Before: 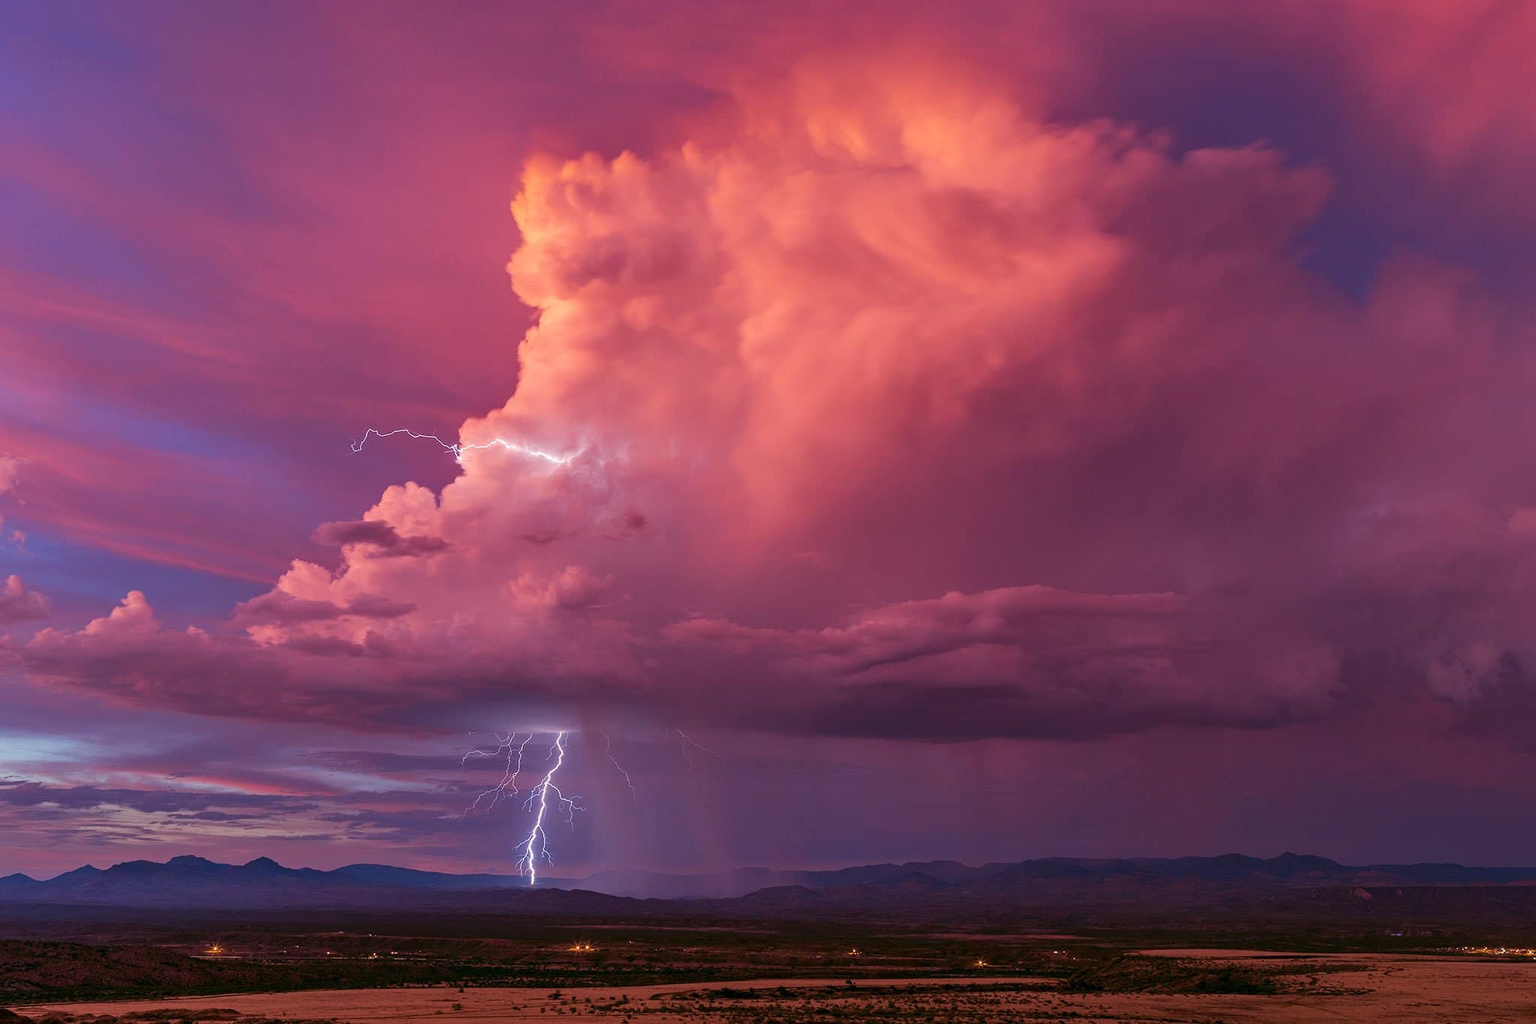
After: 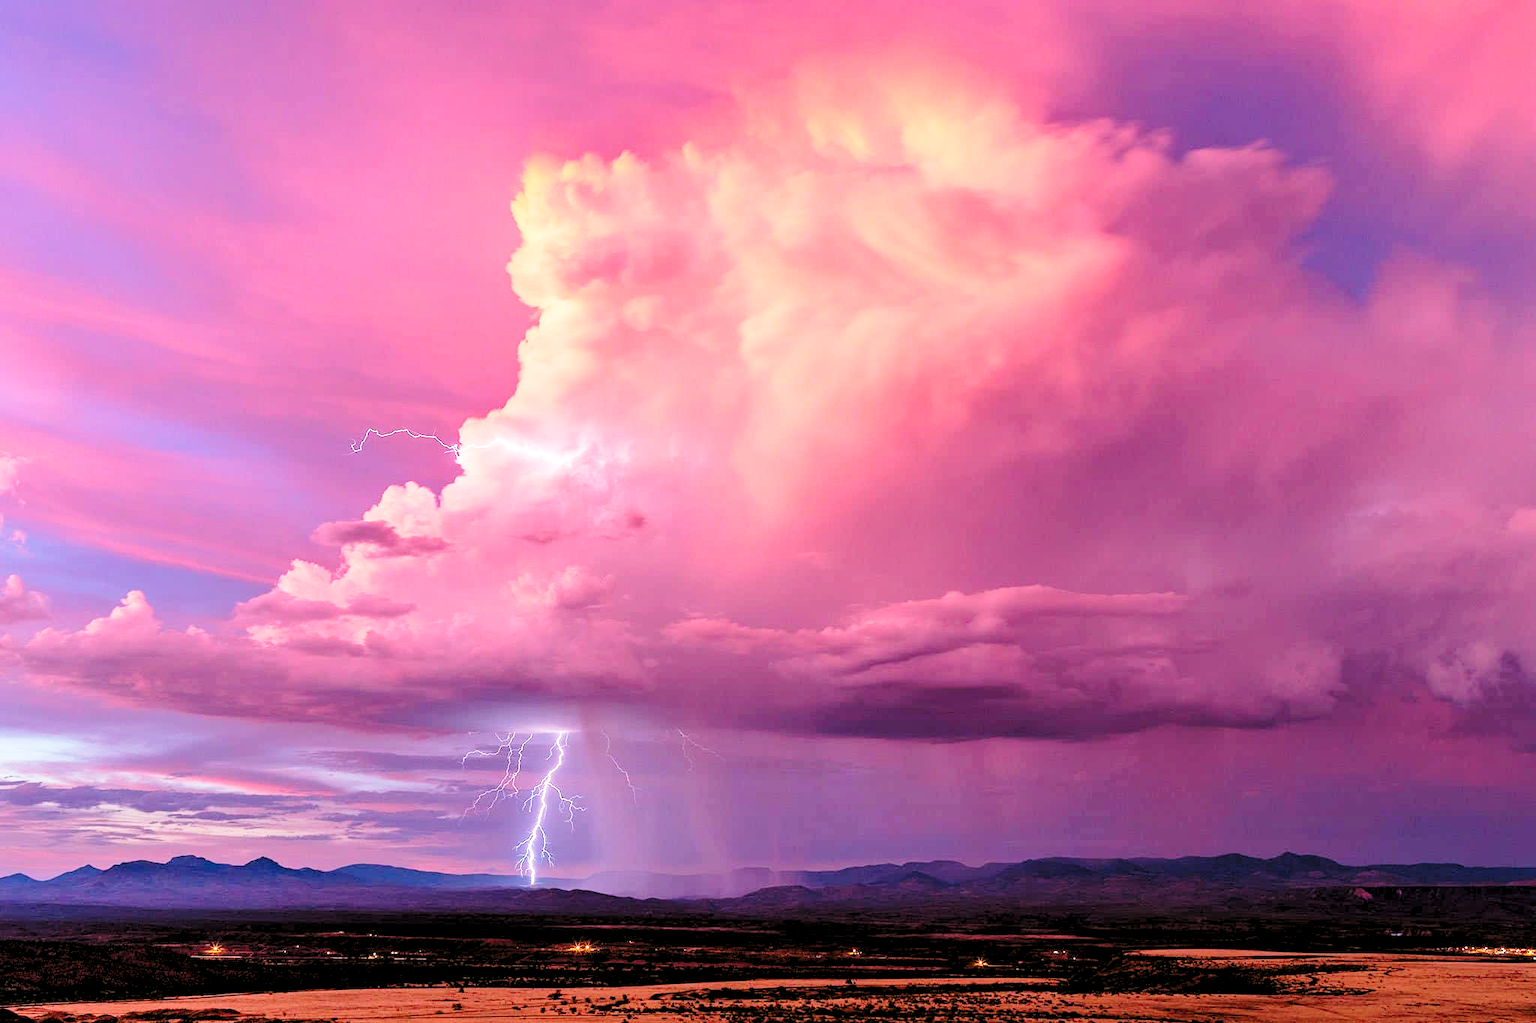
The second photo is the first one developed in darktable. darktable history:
base curve: curves: ch0 [(0, 0) (0.028, 0.03) (0.121, 0.232) (0.46, 0.748) (0.859, 0.968) (1, 1)], preserve colors none
rgb levels: levels [[0.013, 0.434, 0.89], [0, 0.5, 1], [0, 0.5, 1]]
exposure: black level correction 0.001, exposure 0.5 EV, compensate exposure bias true, compensate highlight preservation false
